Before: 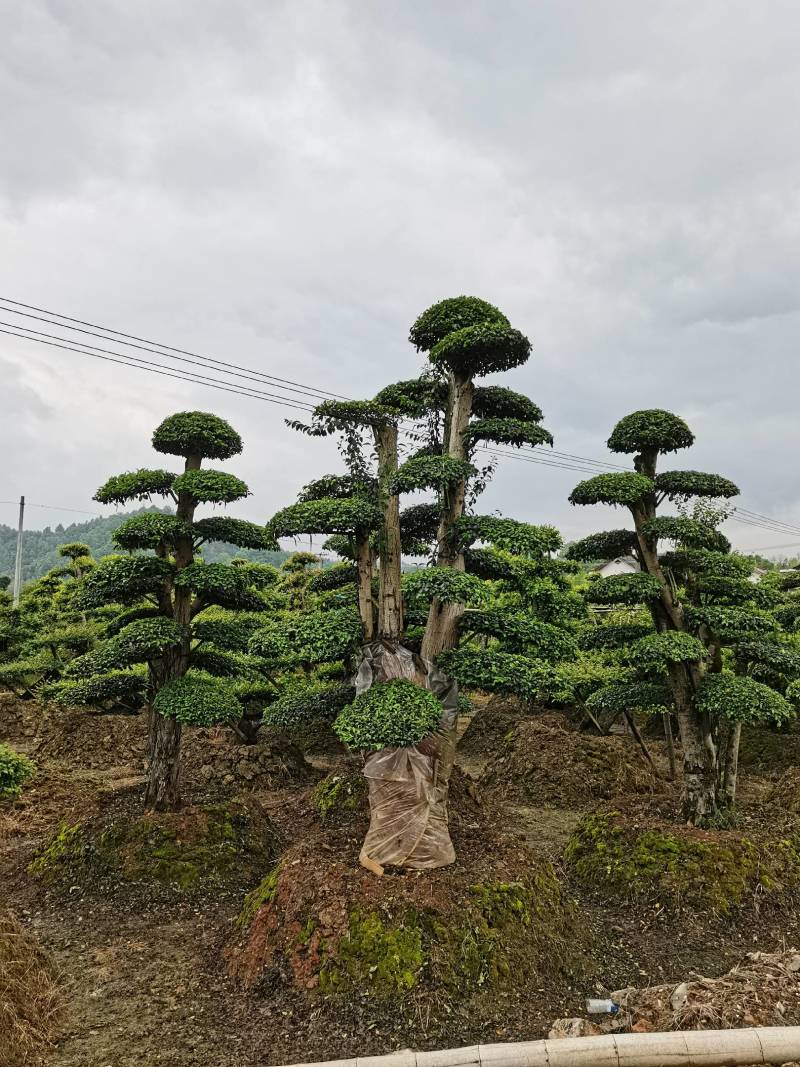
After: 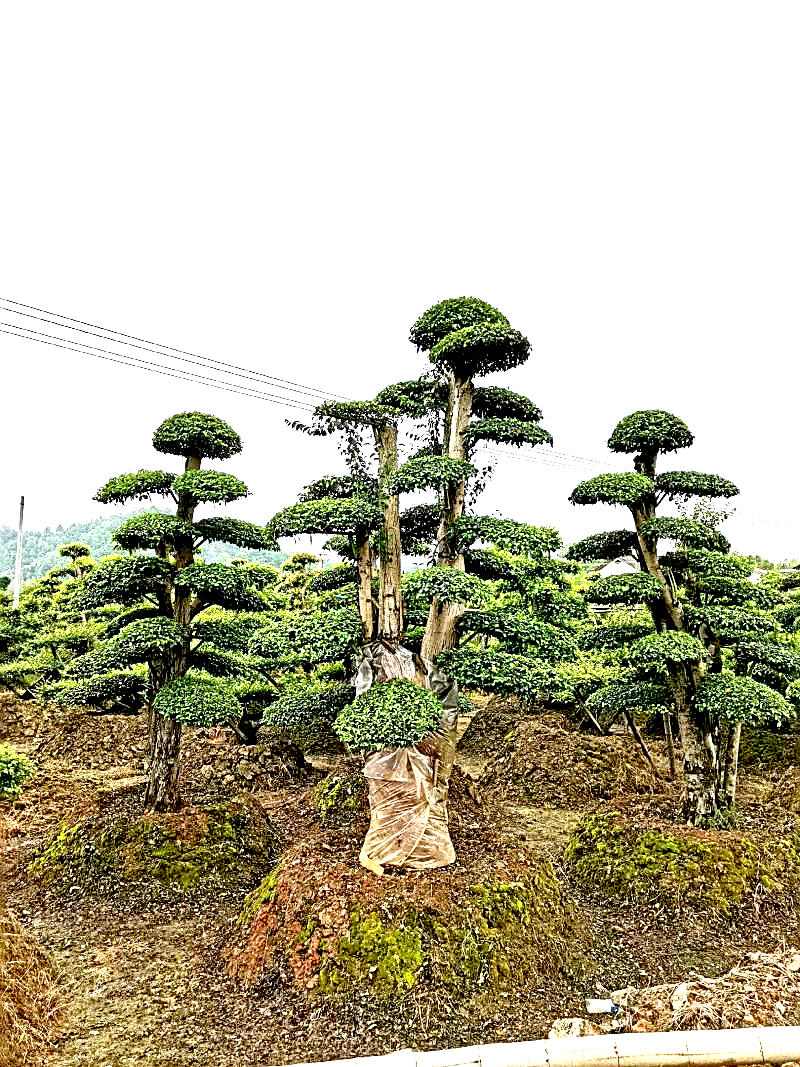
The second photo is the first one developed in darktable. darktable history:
exposure: black level correction 0.014, exposure 1.784 EV, compensate highlight preservation false
sharpen: on, module defaults
